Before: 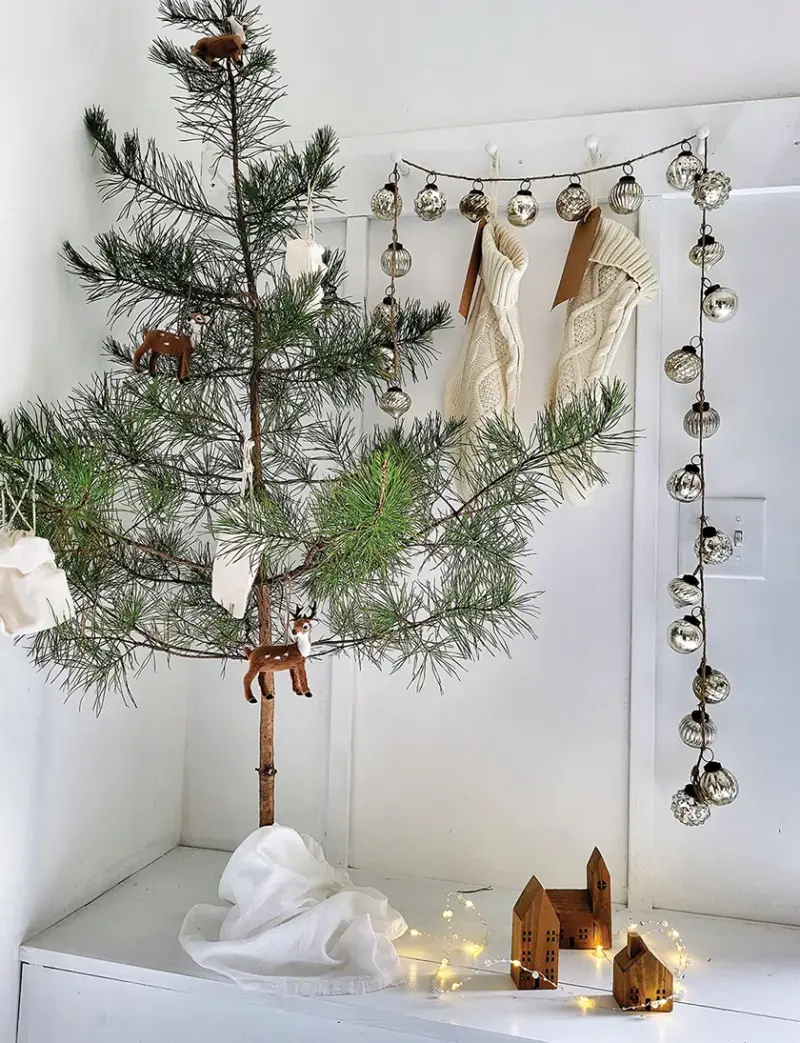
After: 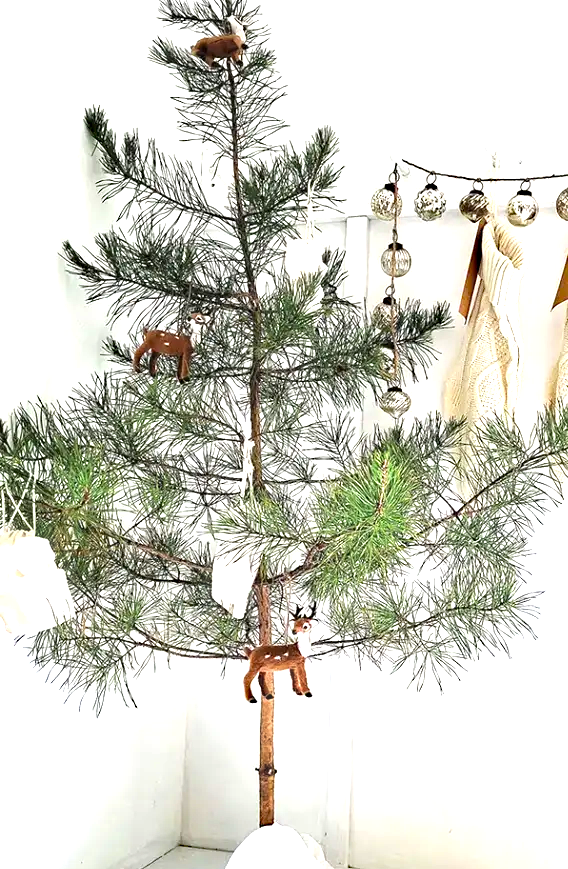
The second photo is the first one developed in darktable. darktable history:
haze removal: strength 0.29, distance 0.25, compatibility mode true, adaptive false
crop: right 28.885%, bottom 16.626%
exposure: black level correction 0, exposure 1.2 EV, compensate exposure bias true, compensate highlight preservation false
